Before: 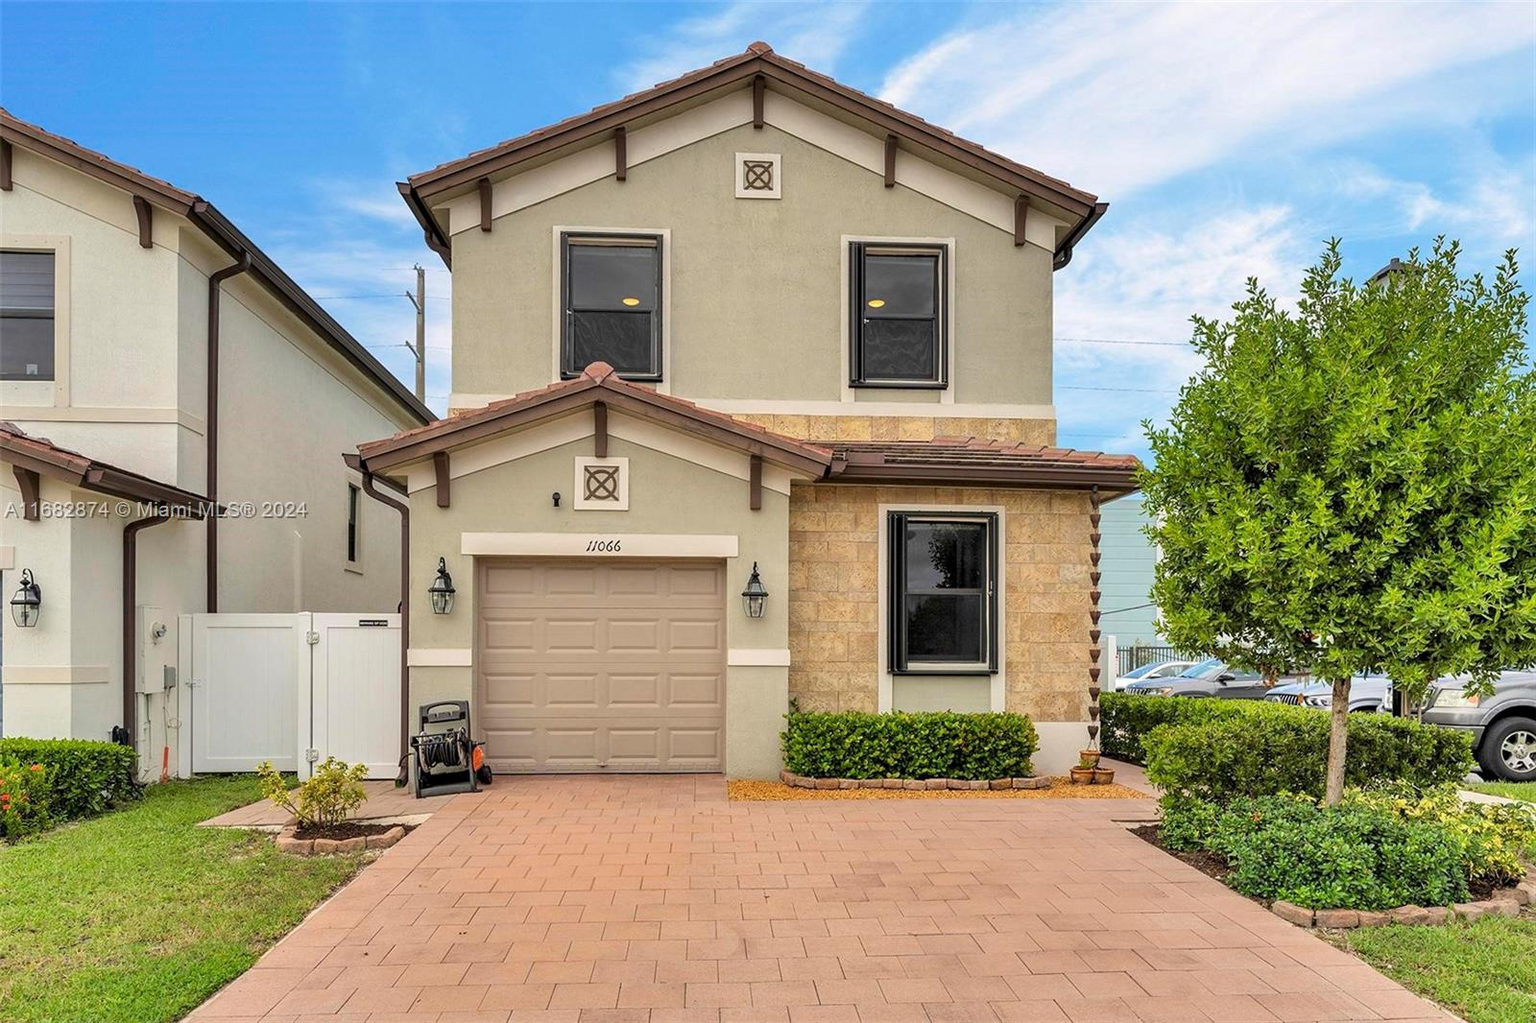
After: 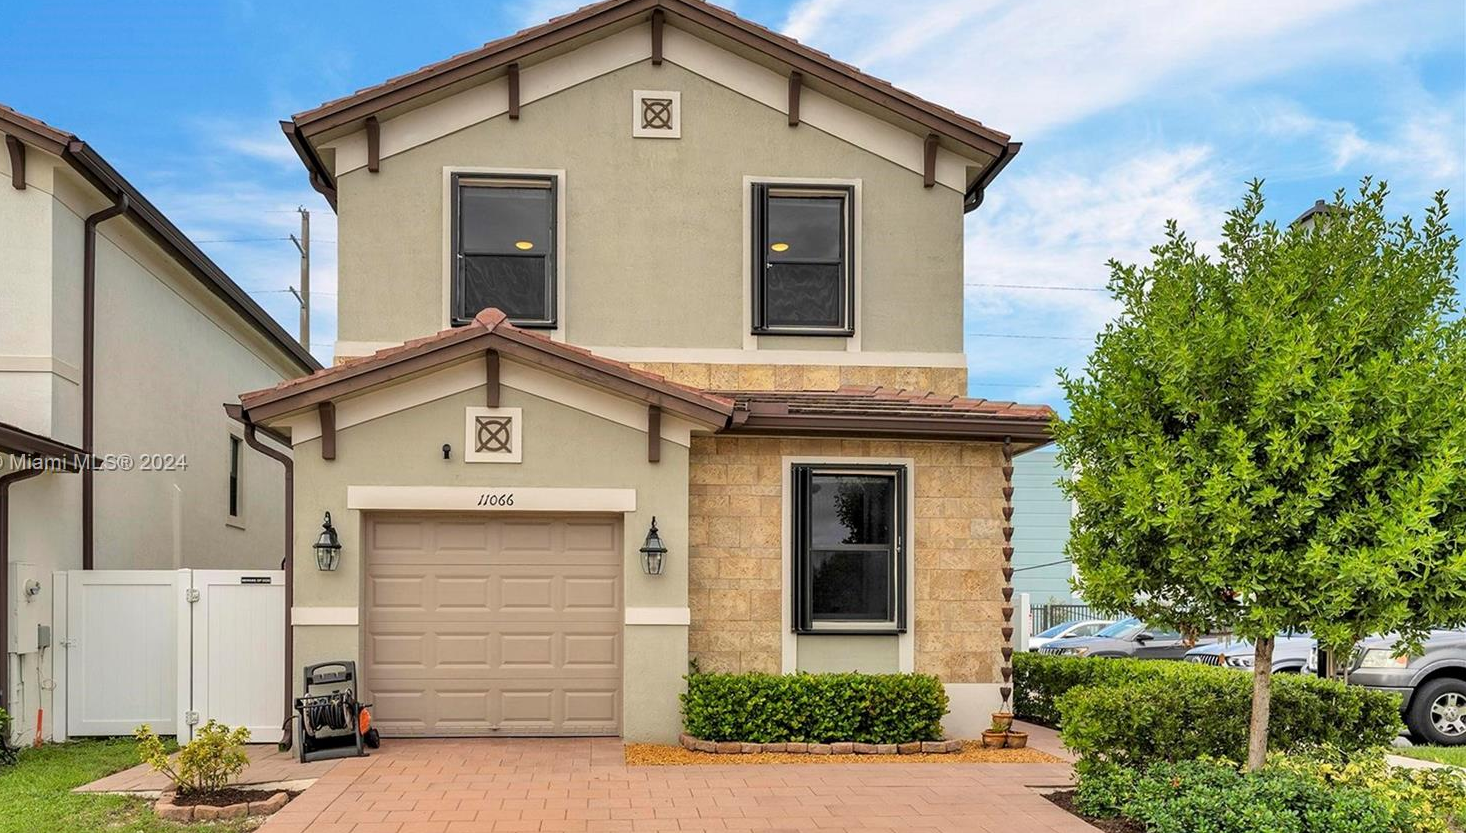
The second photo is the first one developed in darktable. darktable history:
crop: left 8.335%, top 6.543%, bottom 15.283%
